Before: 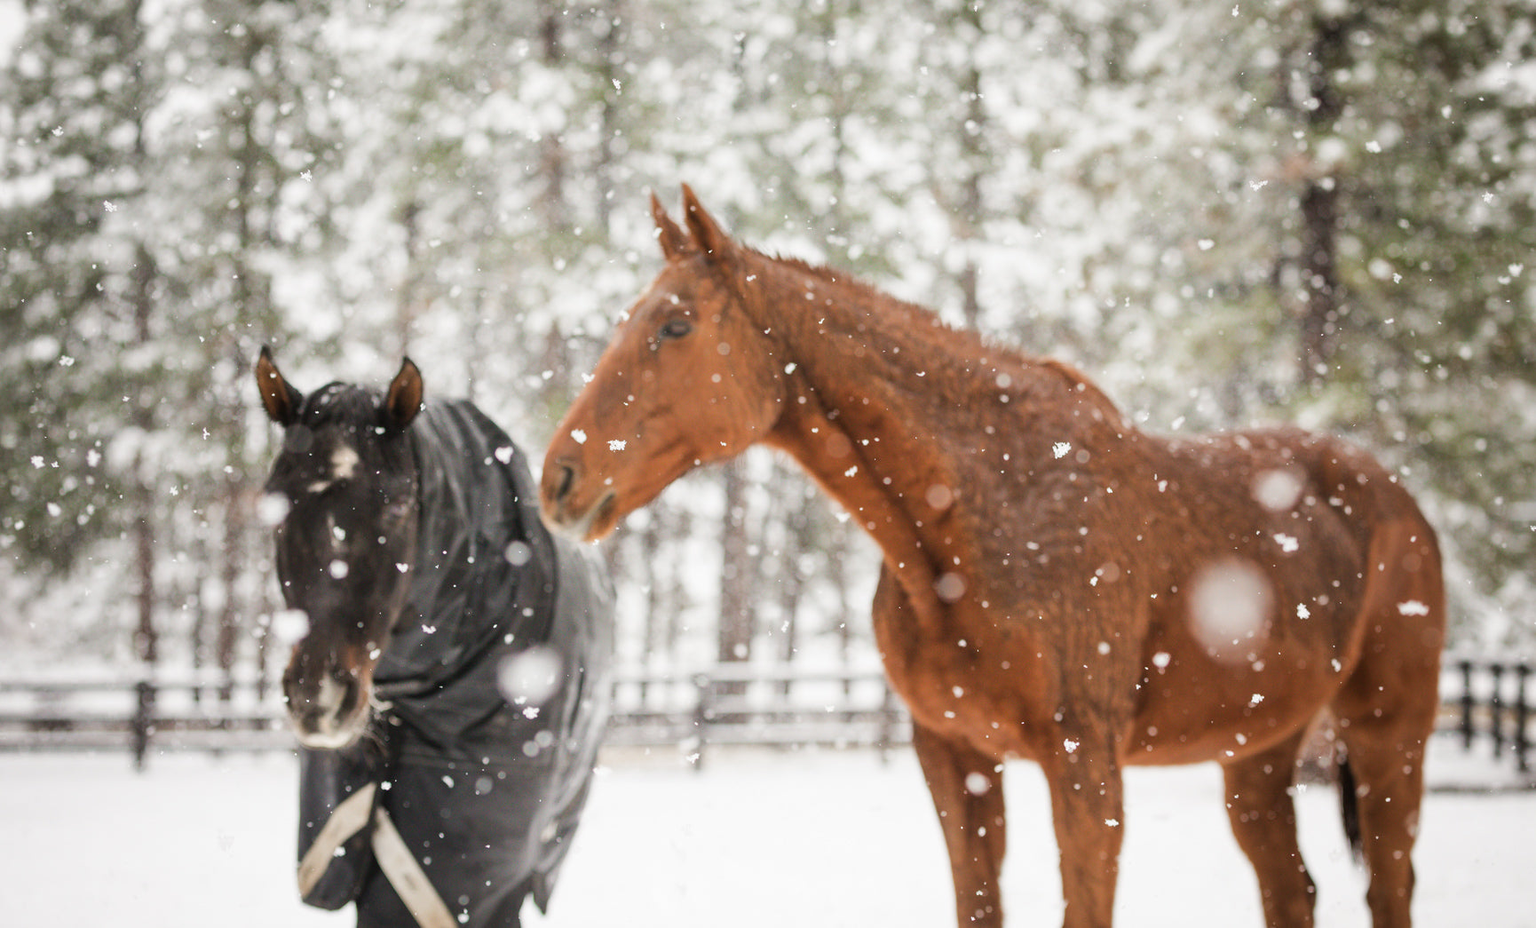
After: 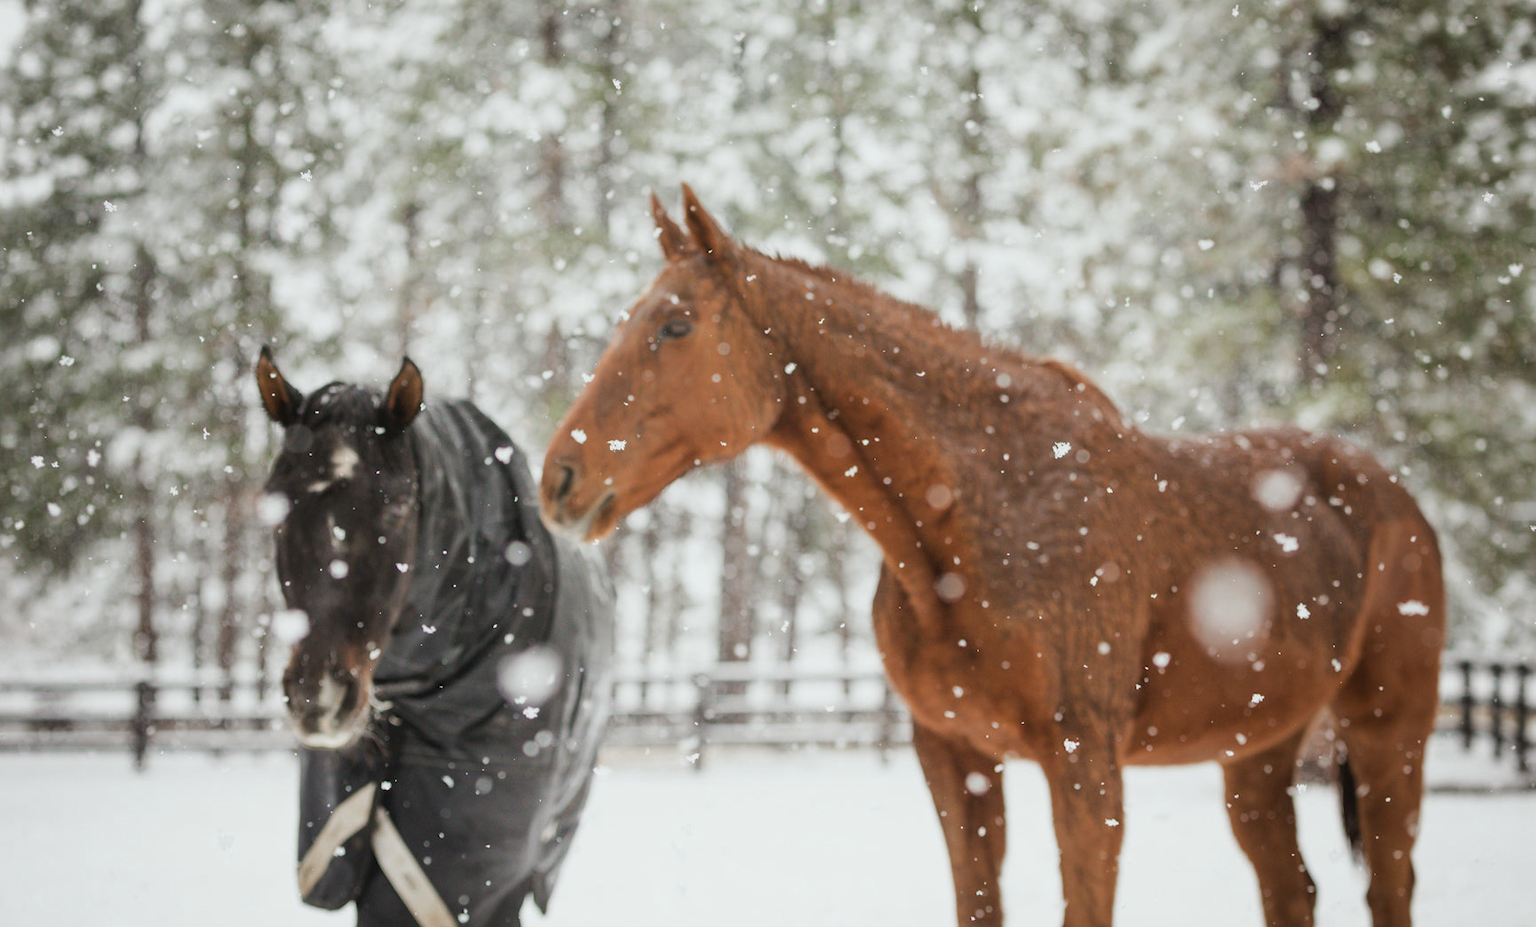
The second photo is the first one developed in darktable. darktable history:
contrast brightness saturation: contrast -0.08, brightness -0.04, saturation -0.11
exposure: black level correction 0.001, compensate highlight preservation false
white balance: red 0.978, blue 0.999
